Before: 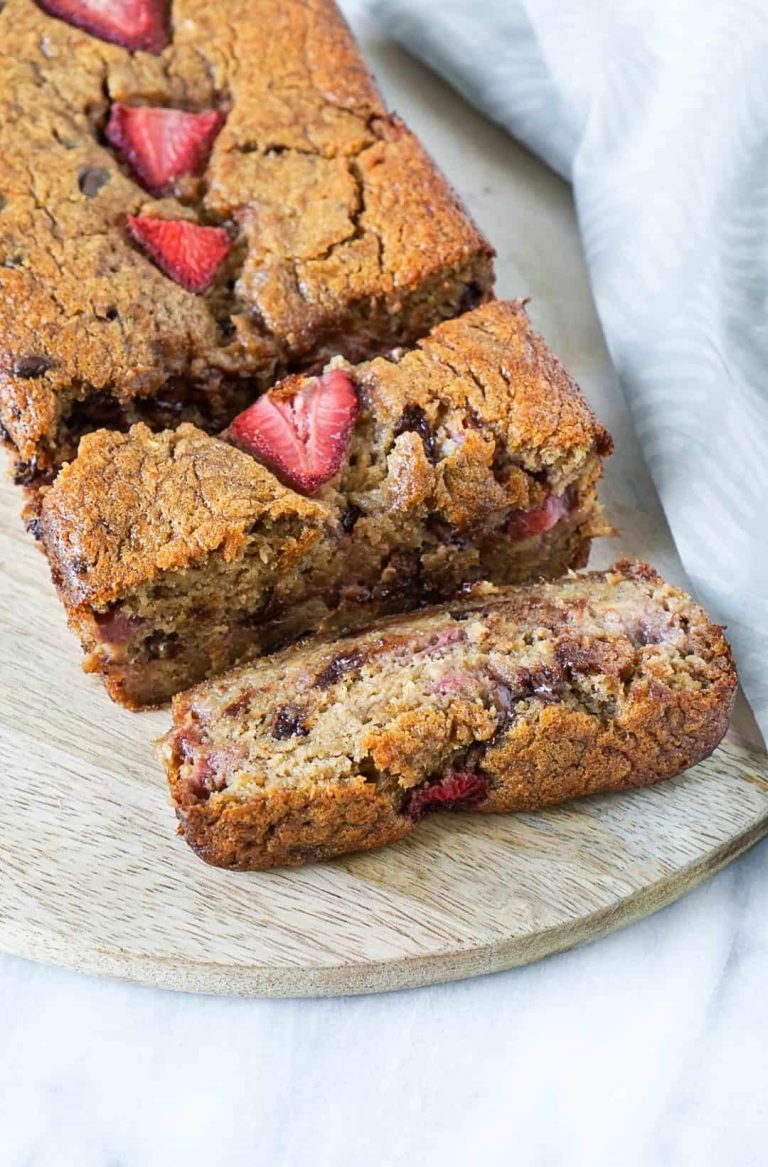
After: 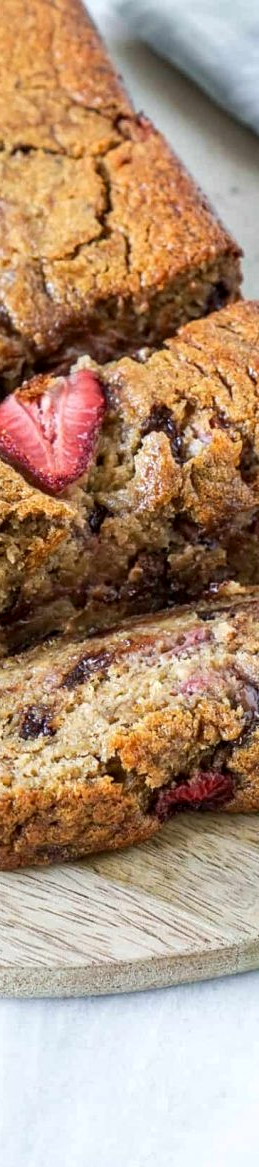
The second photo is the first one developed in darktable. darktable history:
crop: left 32.957%, right 33.304%
local contrast: on, module defaults
